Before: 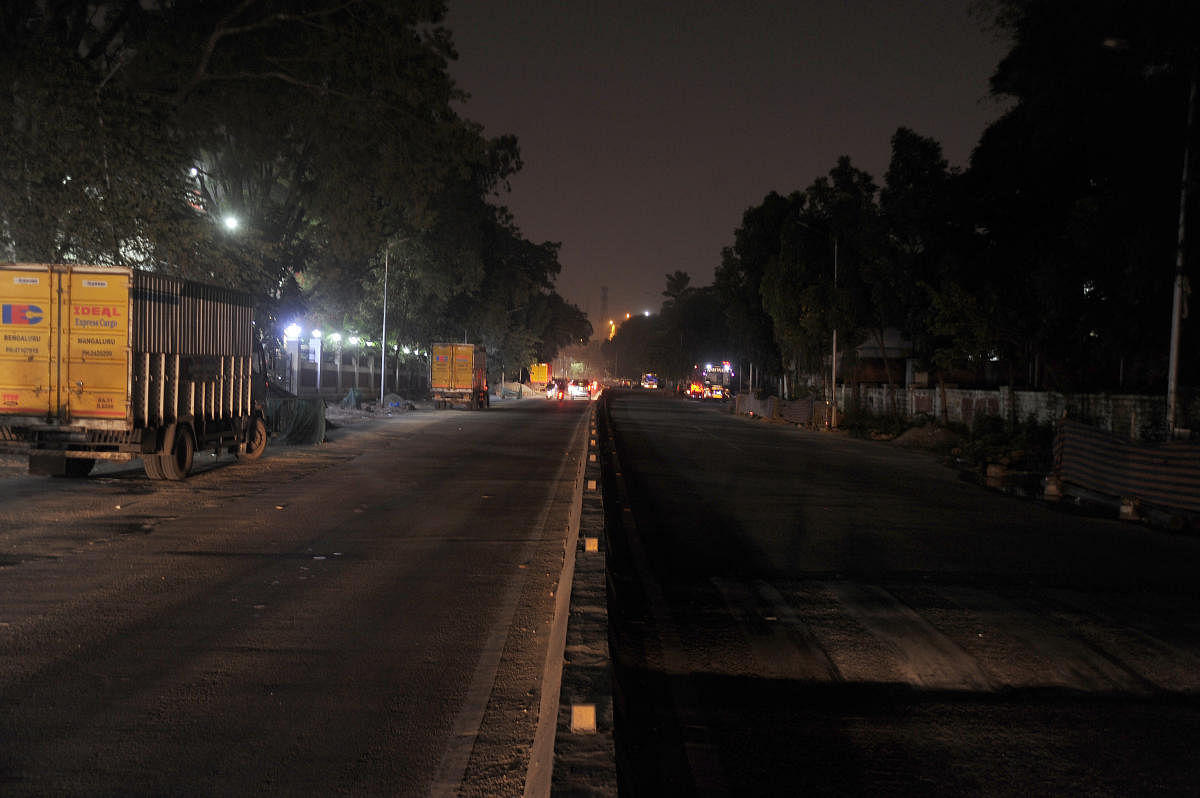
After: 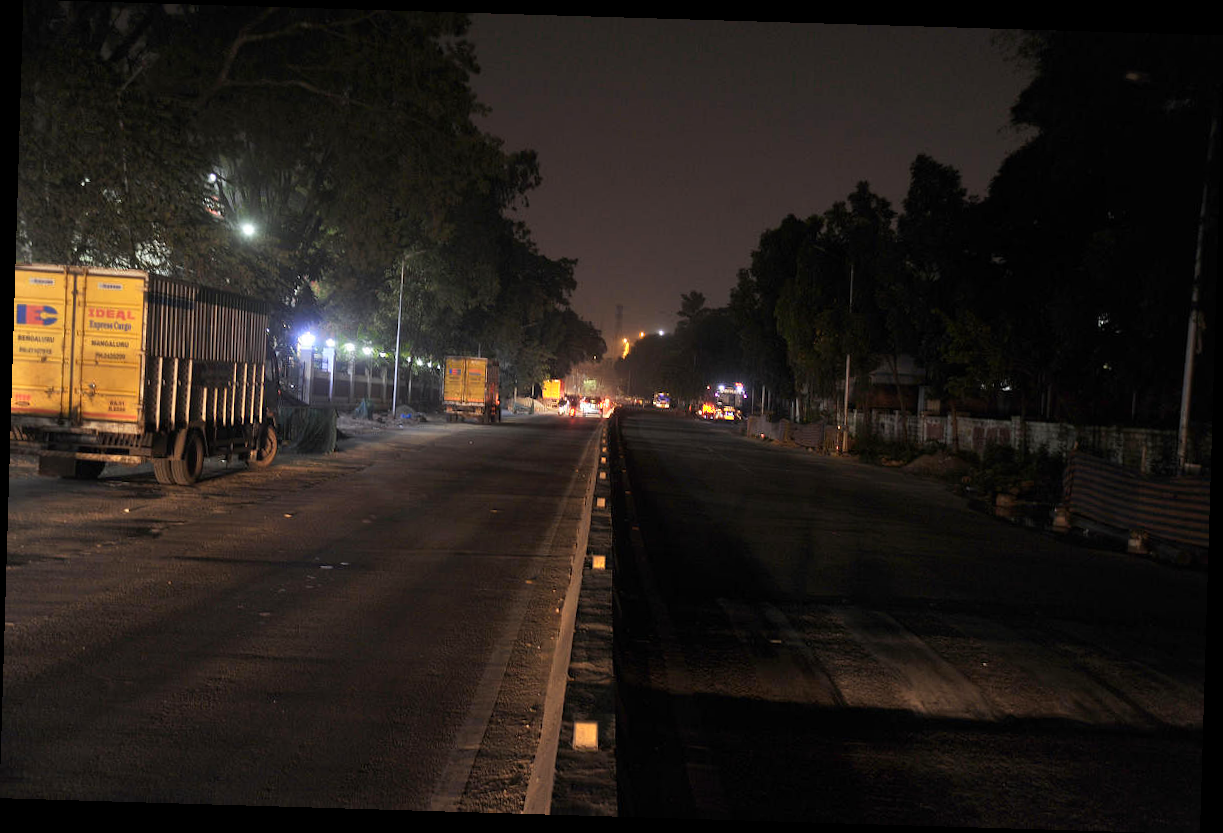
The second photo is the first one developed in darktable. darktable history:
rotate and perspective: rotation 1.72°, automatic cropping off
color zones: curves: ch0 [(0.099, 0.624) (0.257, 0.596) (0.384, 0.376) (0.529, 0.492) (0.697, 0.564) (0.768, 0.532) (0.908, 0.644)]; ch1 [(0.112, 0.564) (0.254, 0.612) (0.432, 0.676) (0.592, 0.456) (0.743, 0.684) (0.888, 0.536)]; ch2 [(0.25, 0.5) (0.469, 0.36) (0.75, 0.5)]
